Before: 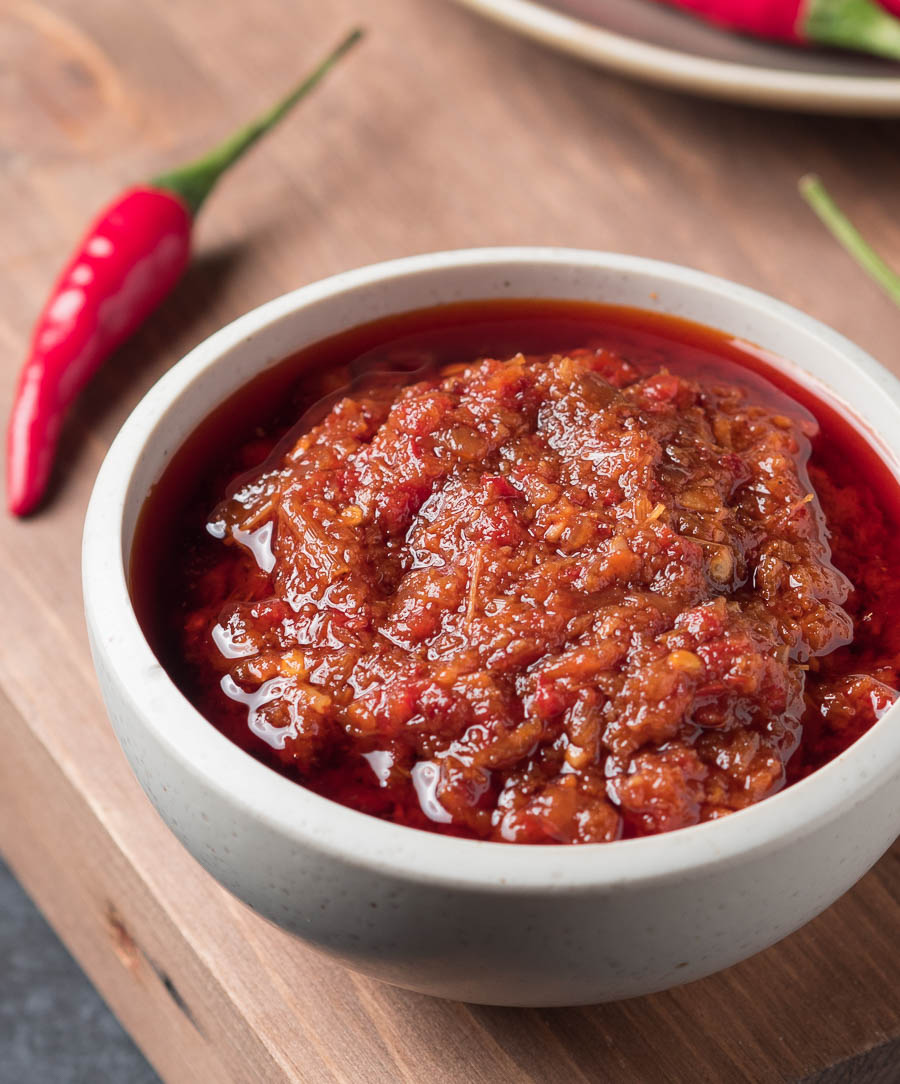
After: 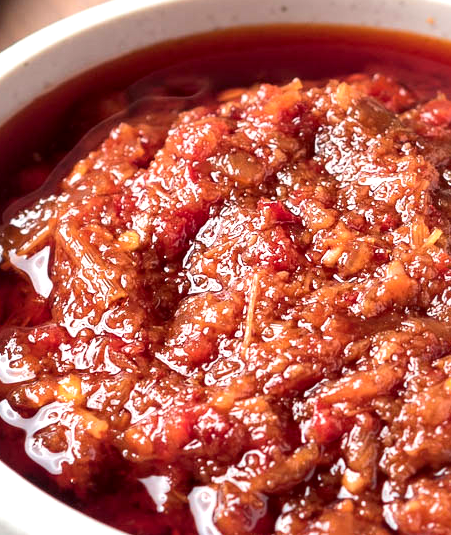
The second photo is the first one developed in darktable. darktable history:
local contrast: mode bilateral grid, contrast 21, coarseness 50, detail 179%, midtone range 0.2
crop: left 24.856%, top 25.398%, right 24.935%, bottom 25.235%
exposure: exposure 0.491 EV, compensate exposure bias true, compensate highlight preservation false
